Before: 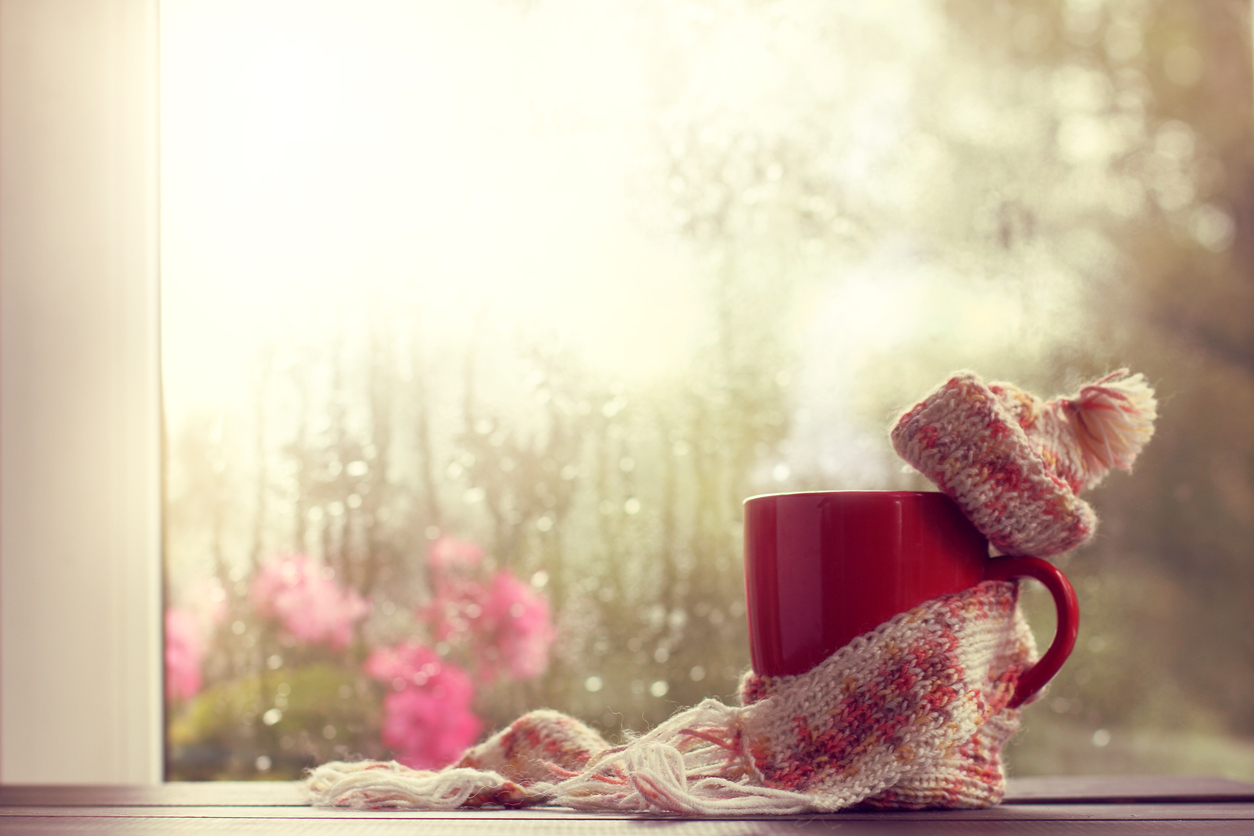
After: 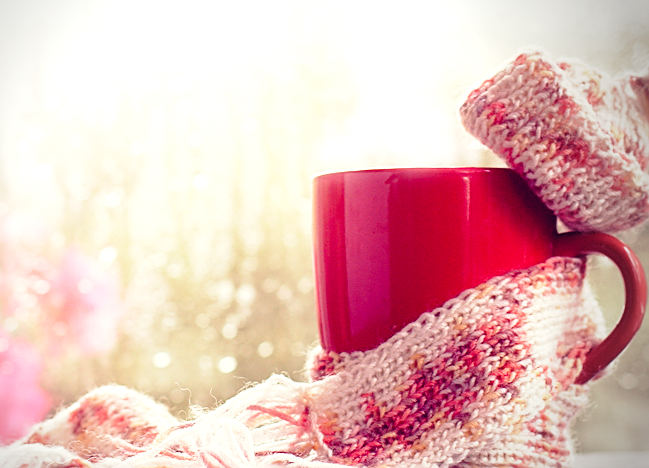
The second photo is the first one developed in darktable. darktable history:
exposure: black level correction 0, exposure 1.741 EV, compensate exposure bias true, compensate highlight preservation false
sharpen: on, module defaults
base curve: curves: ch0 [(0, 0) (0.028, 0.03) (0.121, 0.232) (0.46, 0.748) (0.859, 0.968) (1, 1)], preserve colors none
crop: left 34.479%, top 38.822%, right 13.718%, bottom 5.172%
vignetting: center (-0.15, 0.013)
